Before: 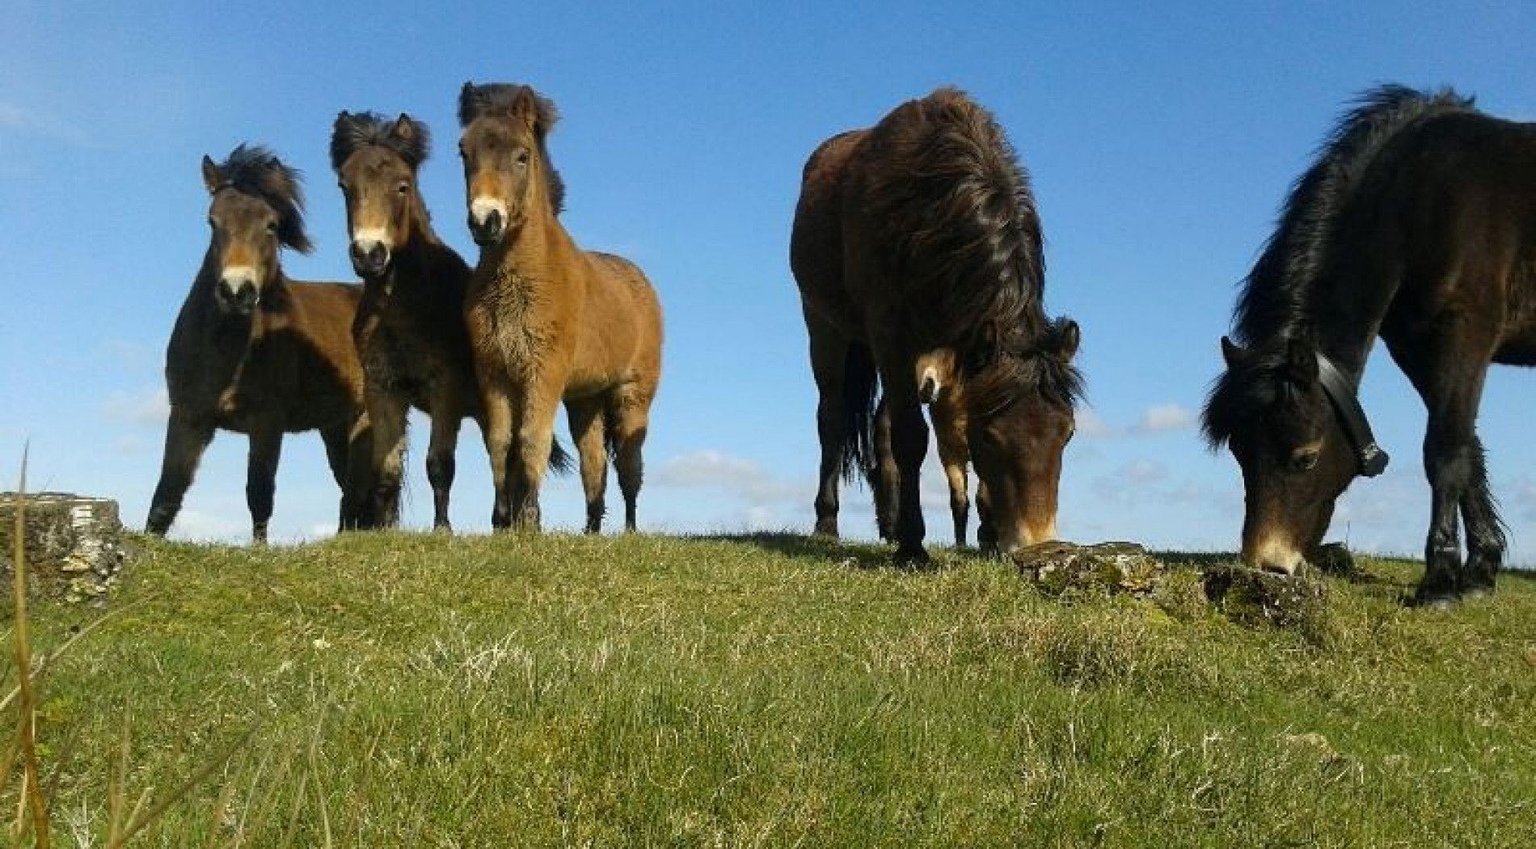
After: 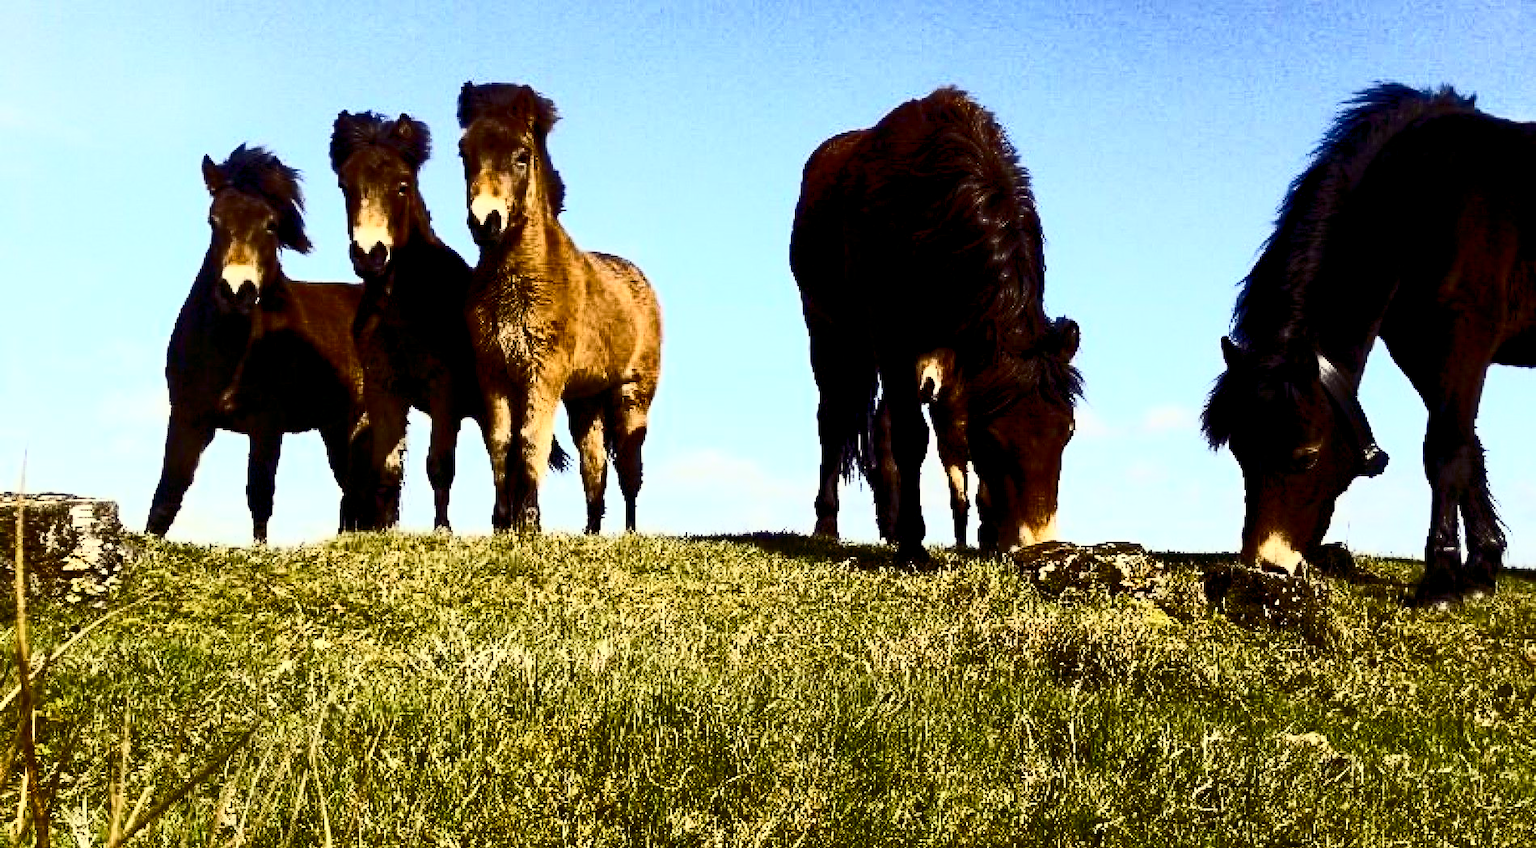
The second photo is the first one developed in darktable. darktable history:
color balance rgb: shadows lift › luminance -21.66%, shadows lift › chroma 8.98%, shadows lift › hue 283.37°, power › chroma 1.05%, power › hue 25.59°, highlights gain › luminance 6.08%, highlights gain › chroma 2.55%, highlights gain › hue 90°, global offset › luminance -0.87%, perceptual saturation grading › global saturation 25%, perceptual saturation grading › highlights -28.39%, perceptual saturation grading › shadows 33.98%
contrast brightness saturation: contrast 0.93, brightness 0.2
